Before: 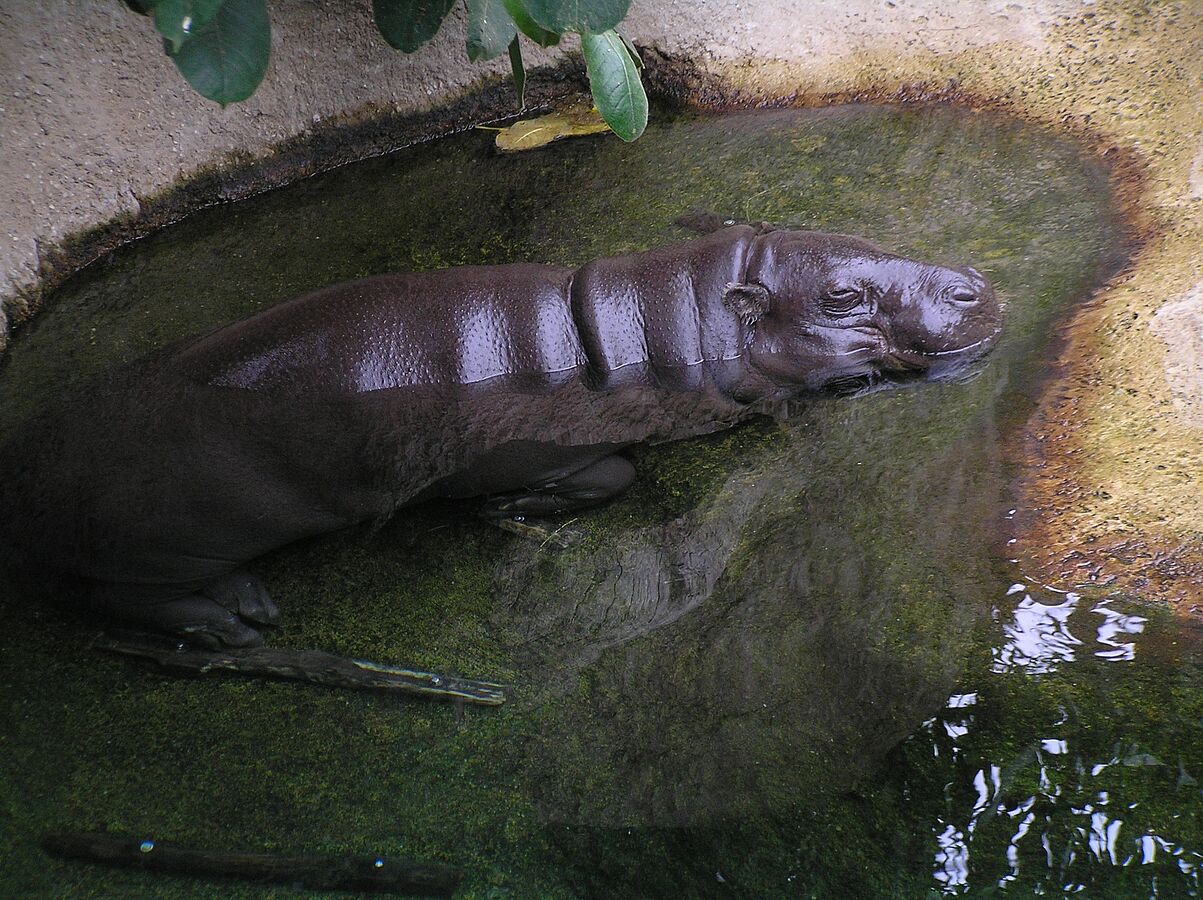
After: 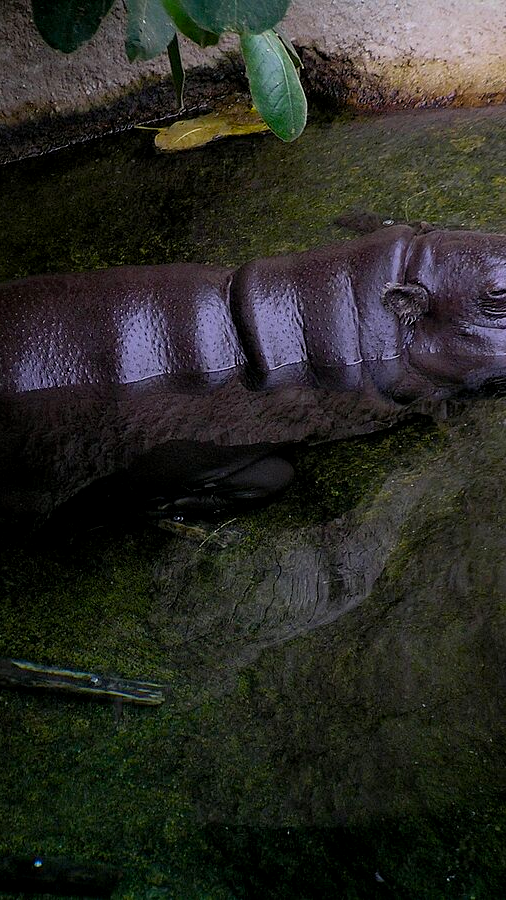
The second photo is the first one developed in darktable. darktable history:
color balance rgb: perceptual saturation grading › global saturation 0.251%, perceptual saturation grading › mid-tones 11.455%, global vibrance 35.791%, contrast 10.028%
crop: left 28.42%, right 29.484%
exposure: black level correction 0.009, exposure -0.625 EV, compensate exposure bias true, compensate highlight preservation false
